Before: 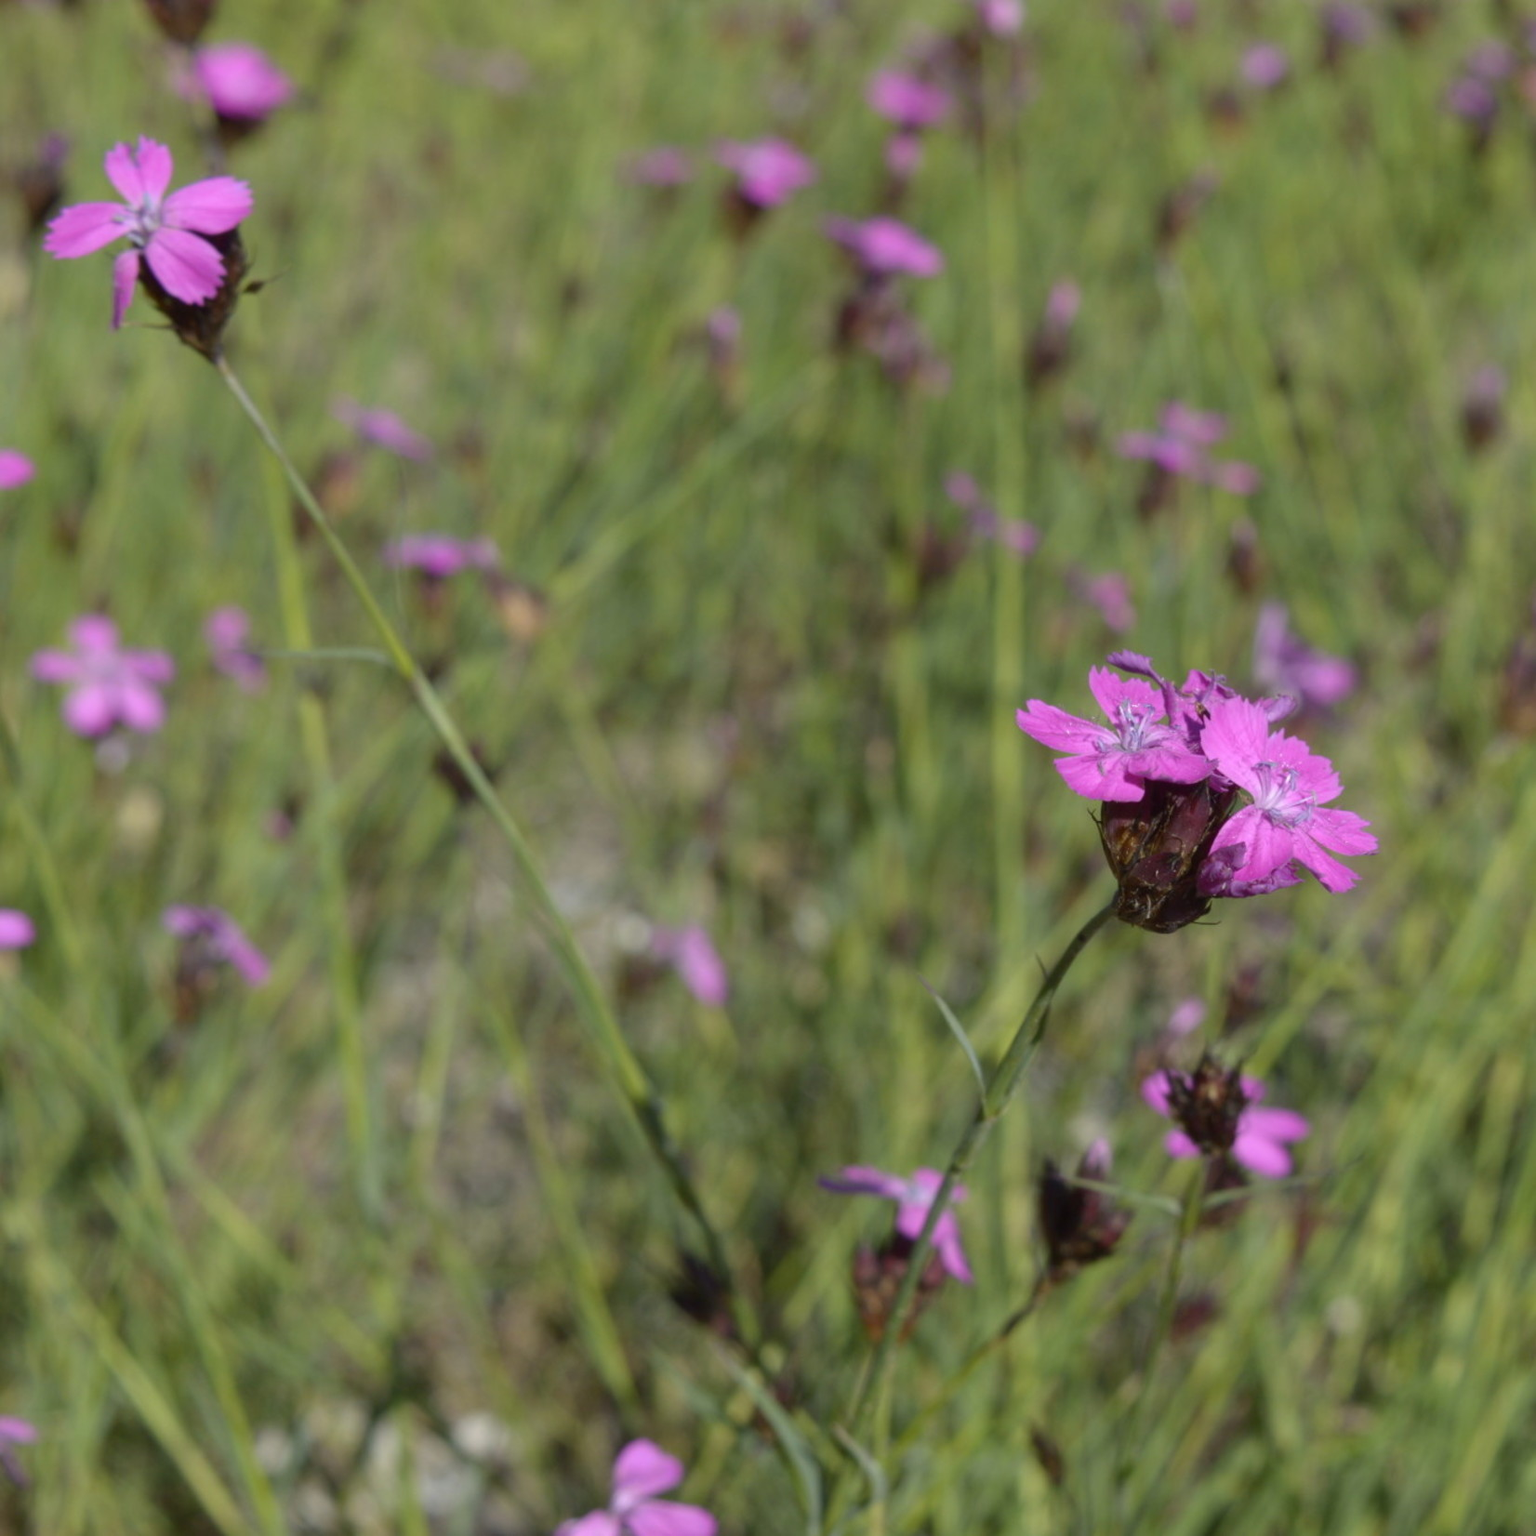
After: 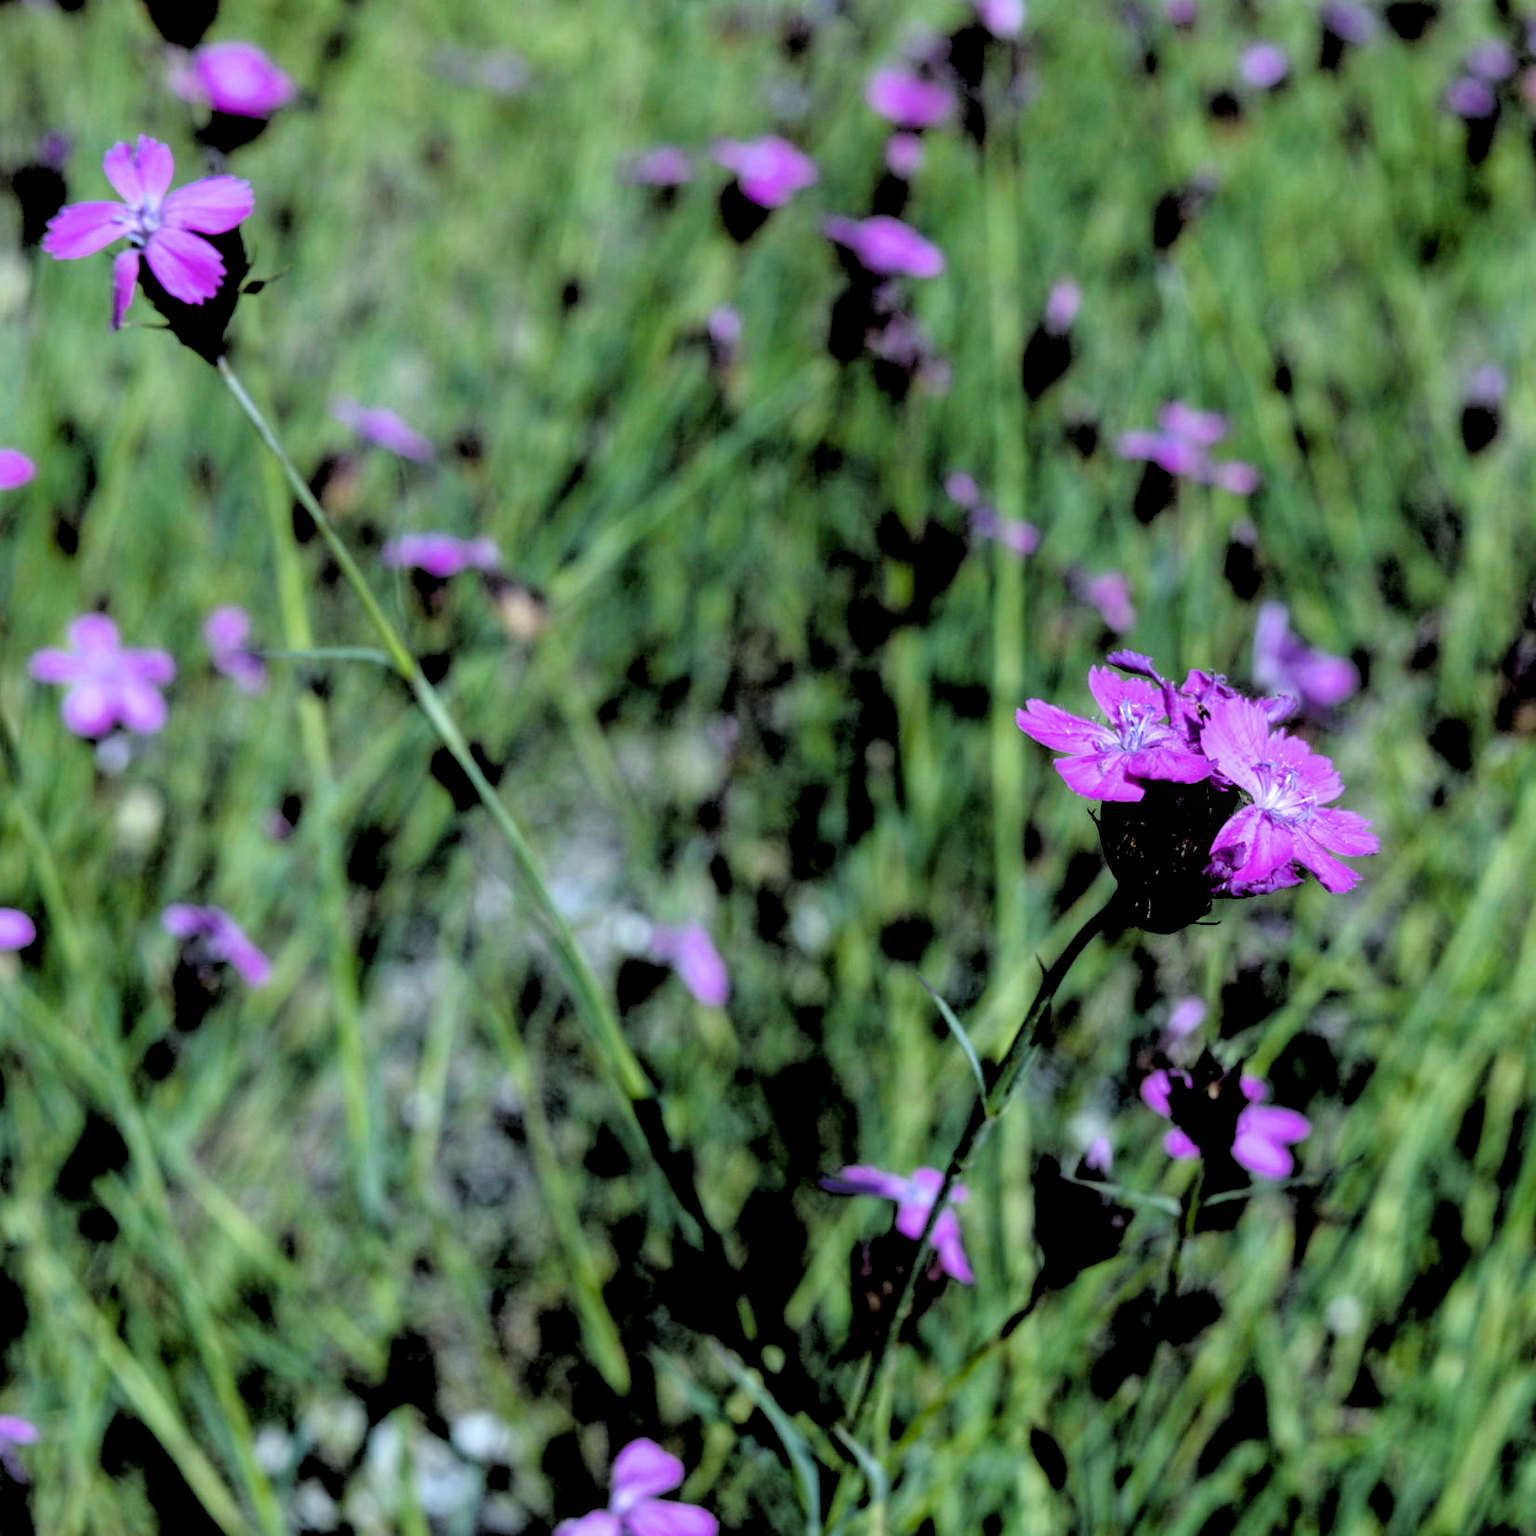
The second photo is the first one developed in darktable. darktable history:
local contrast: on, module defaults
color balance rgb: perceptual saturation grading › global saturation 36.508%, perceptual saturation grading › shadows 36.015%
color calibration: illuminant custom, x 0.388, y 0.387, temperature 3833.97 K, saturation algorithm version 1 (2020)
filmic rgb: black relative exposure -1.02 EV, white relative exposure 2.09 EV, hardness 1.52, contrast 2.236
